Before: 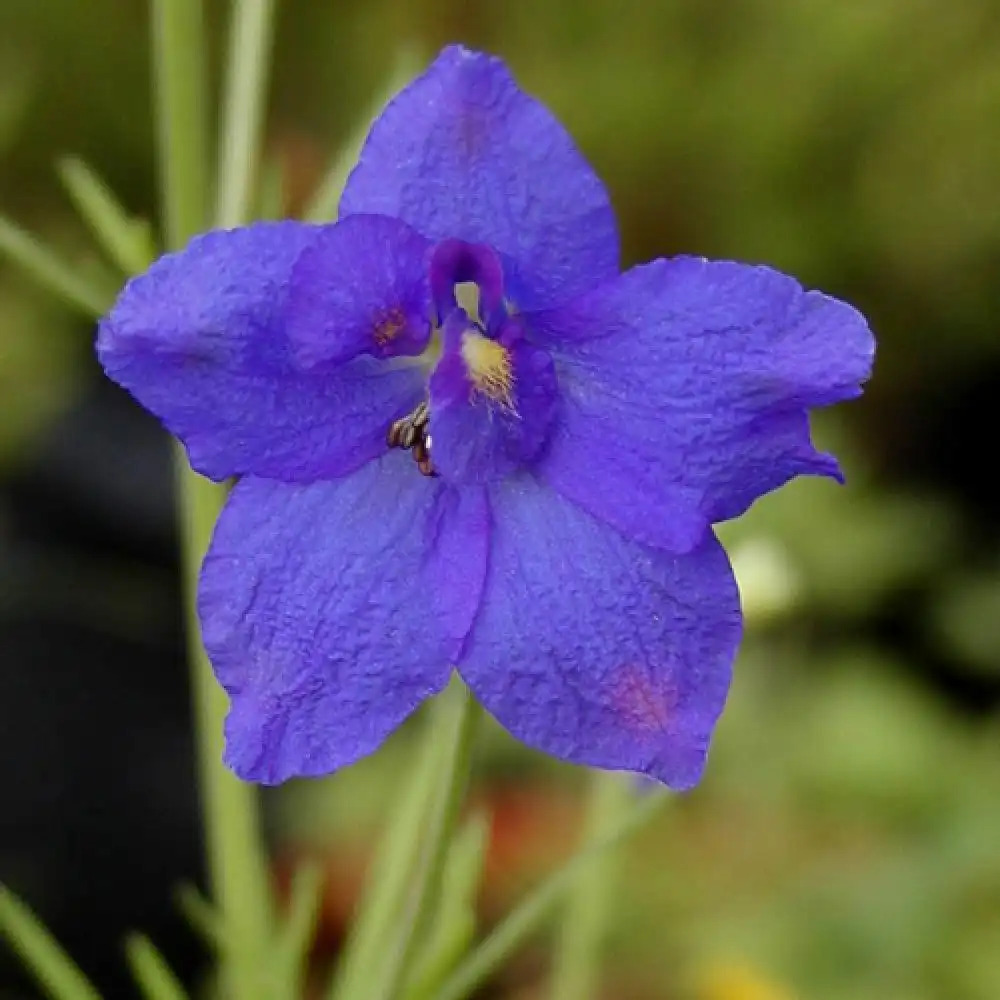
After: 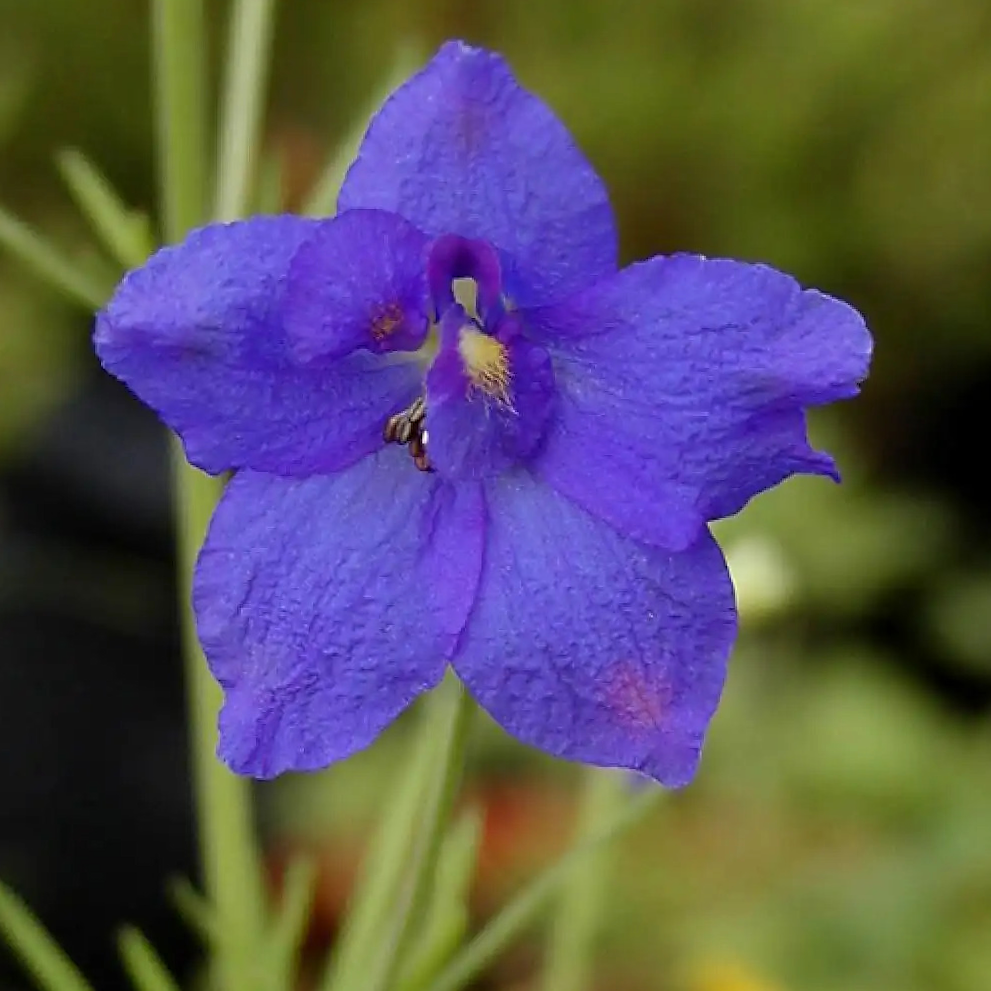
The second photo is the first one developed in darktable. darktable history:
exposure: exposure -0.069 EV, compensate exposure bias true, compensate highlight preservation false
crop and rotate: angle -0.505°
sharpen: radius 1.895, amount 0.411, threshold 1.264
